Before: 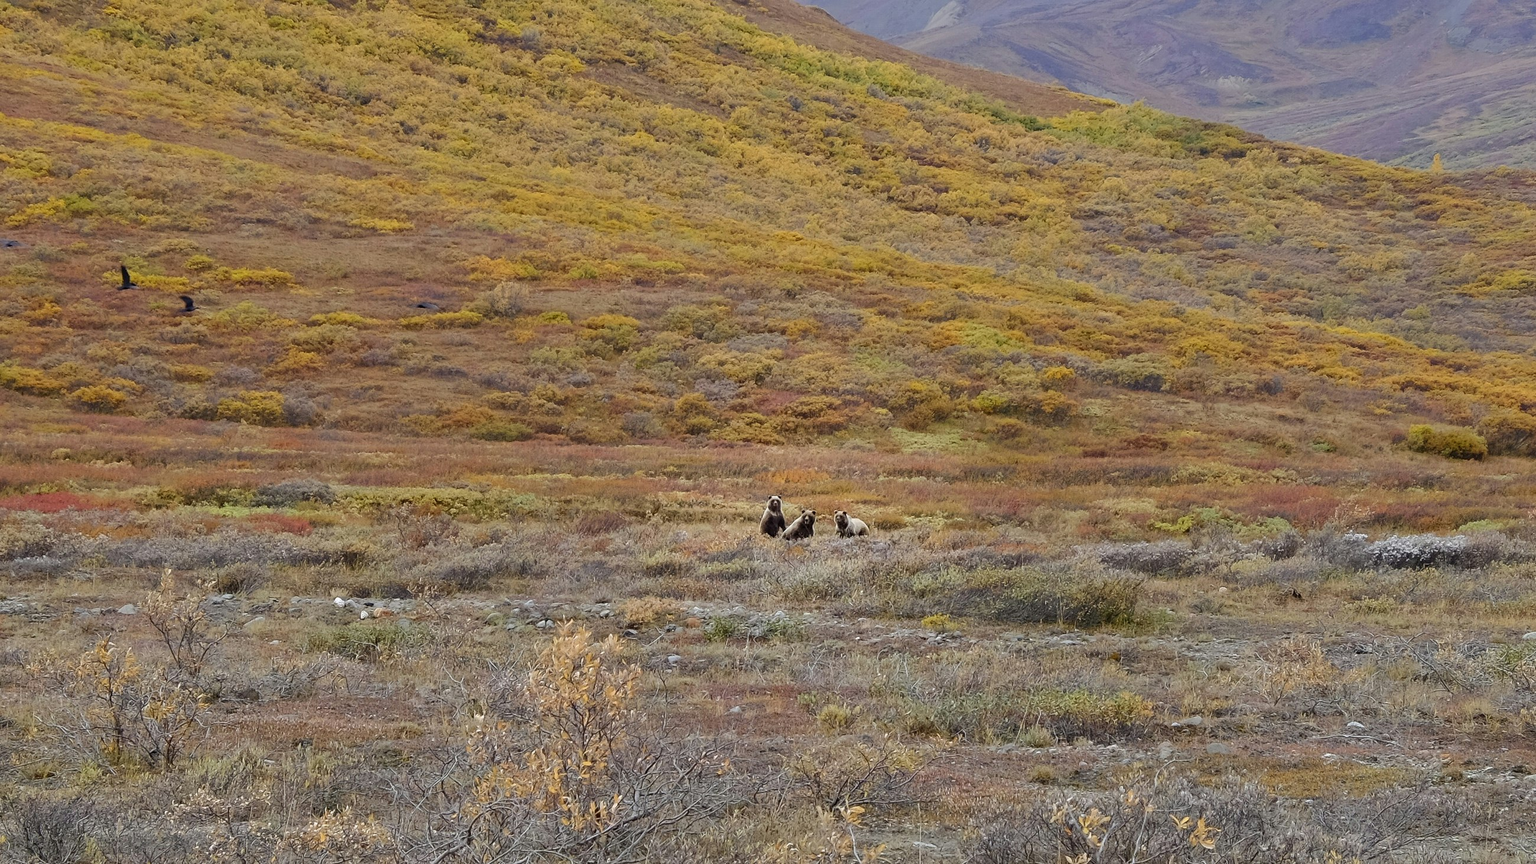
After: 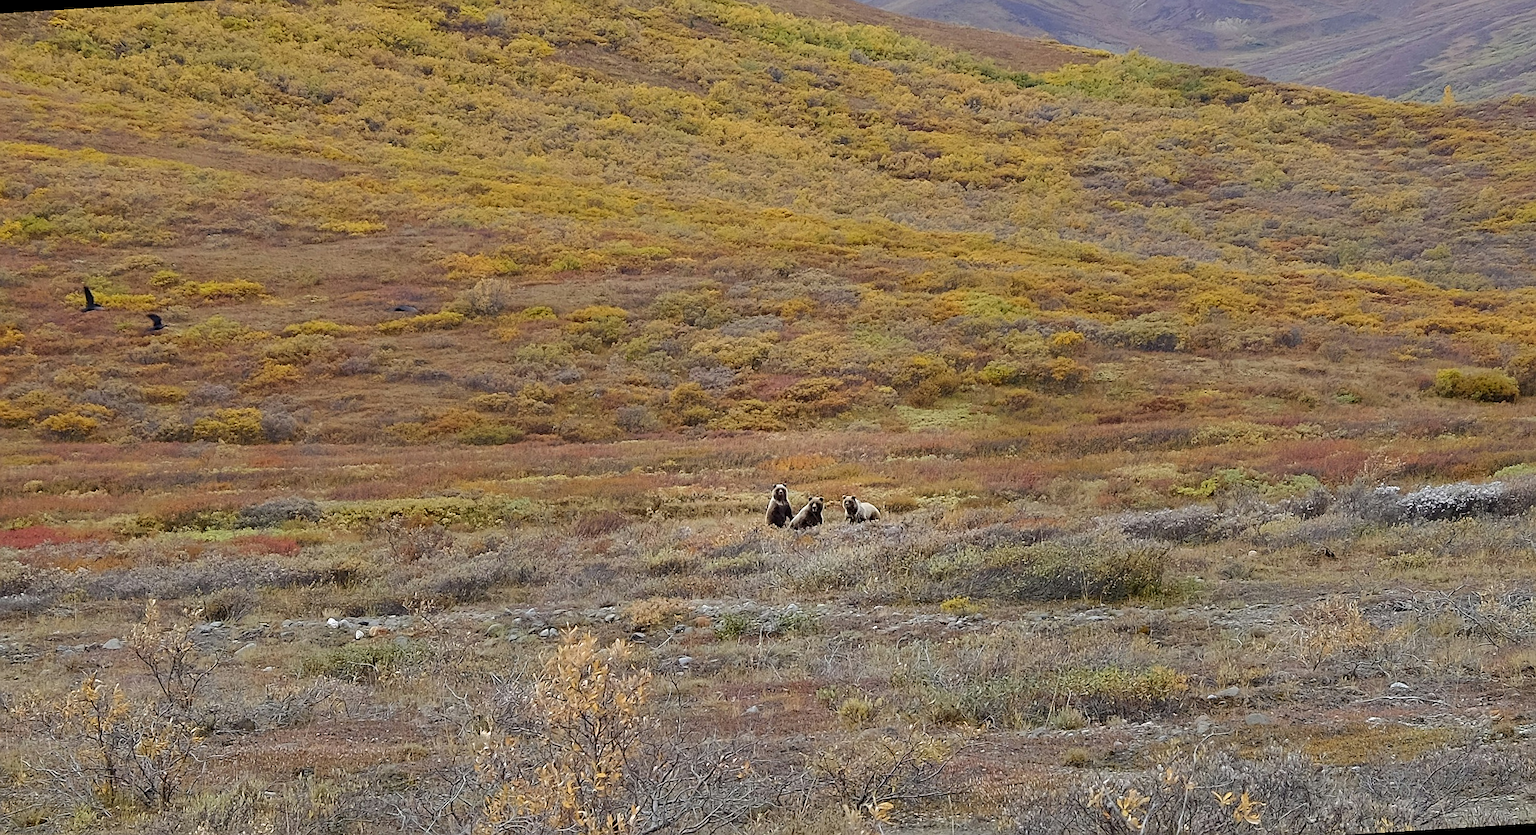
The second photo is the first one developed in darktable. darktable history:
tone equalizer: on, module defaults
rotate and perspective: rotation -3.52°, crop left 0.036, crop right 0.964, crop top 0.081, crop bottom 0.919
sharpen: on, module defaults
